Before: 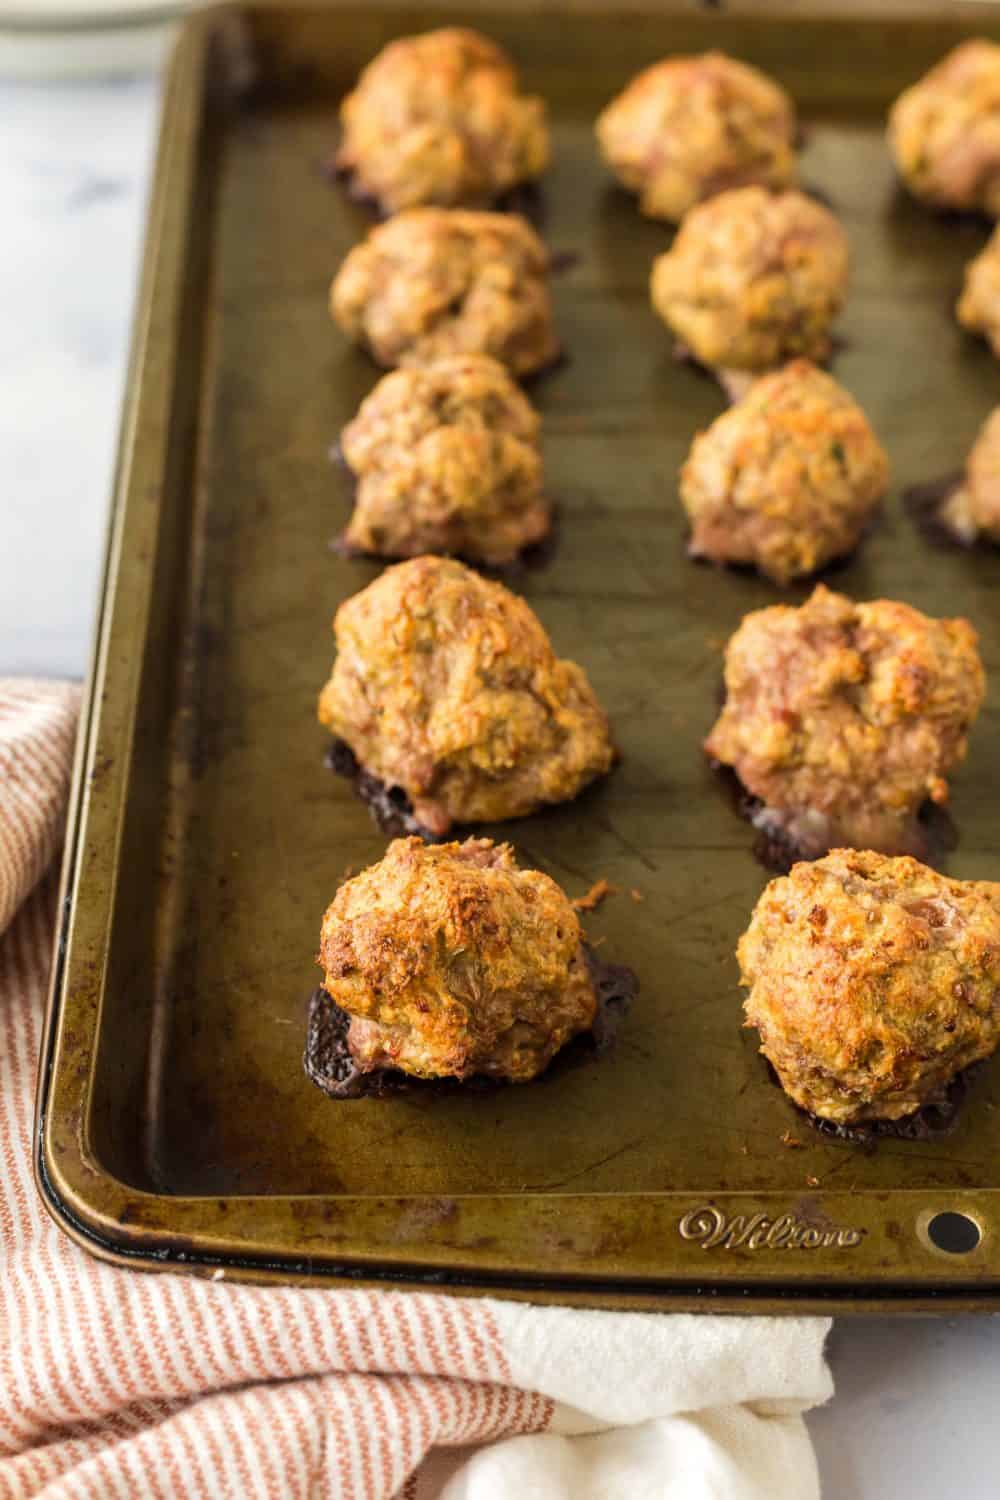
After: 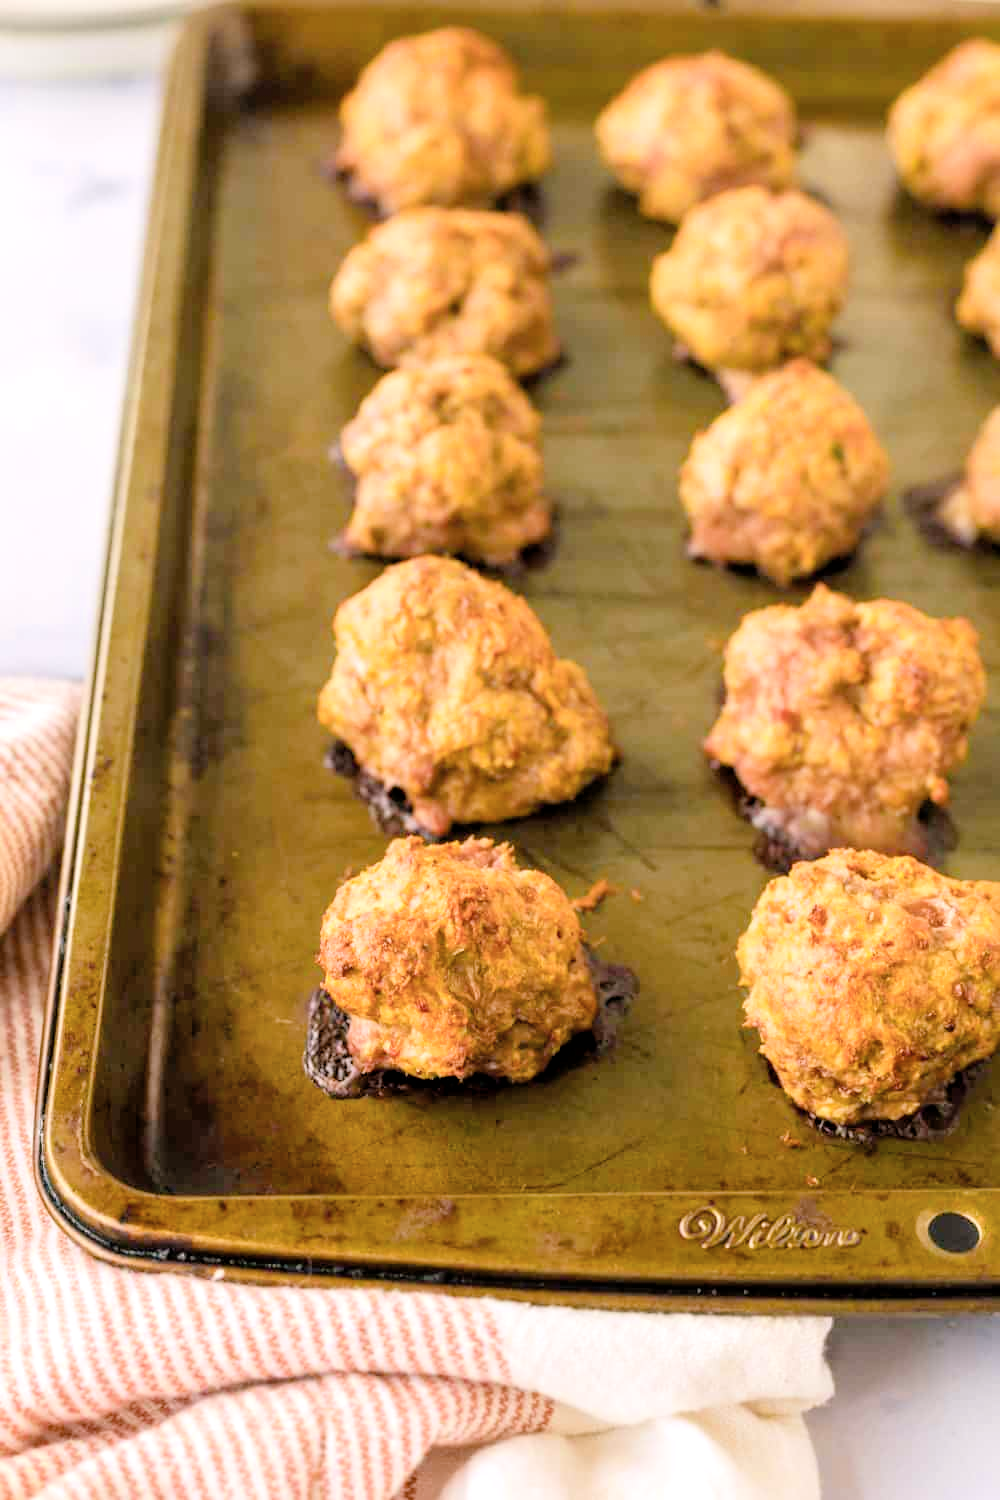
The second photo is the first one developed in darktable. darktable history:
filmic rgb: black relative exposure -6.59 EV, white relative exposure 4.71 EV, hardness 3.13, contrast 0.805
shadows and highlights: radius 110.86, shadows 51.09, white point adjustment 9.16, highlights -4.17, highlights color adjustment 32.2%, soften with gaussian
color balance rgb: shadows lift › chroma 2%, shadows lift › hue 217.2°, power › chroma 0.25%, power › hue 60°, highlights gain › chroma 1.5%, highlights gain › hue 309.6°, global offset › luminance -0.25%, perceptual saturation grading › global saturation 15%, global vibrance 15%
exposure: exposure 1.061 EV, compensate highlight preservation false
